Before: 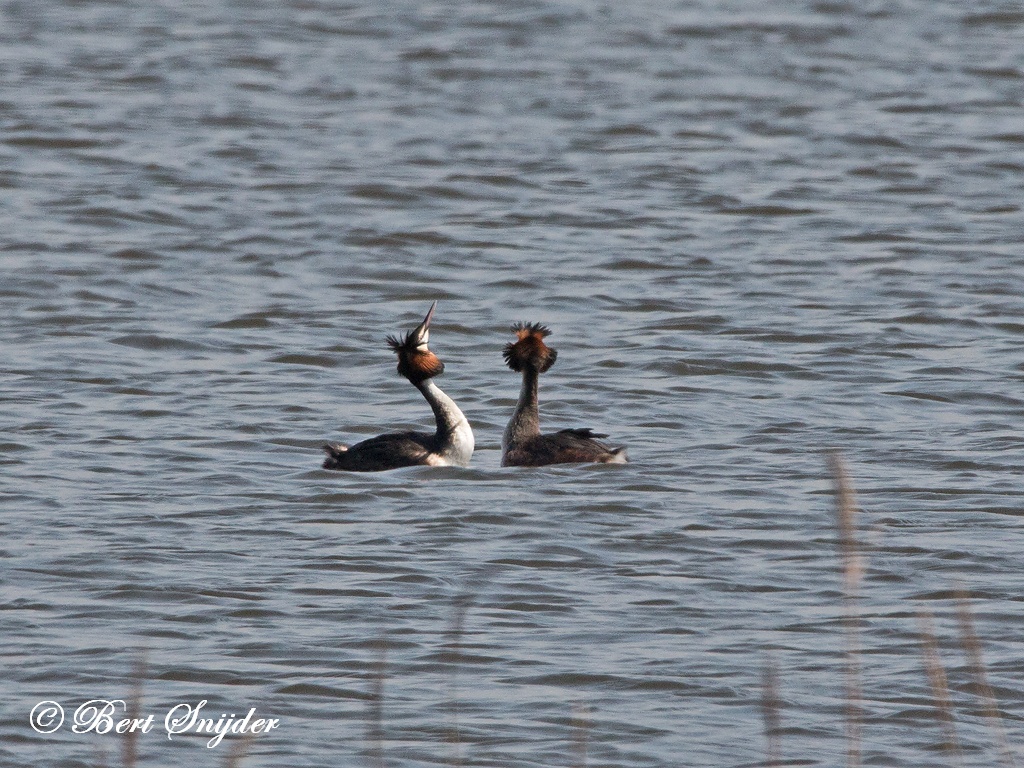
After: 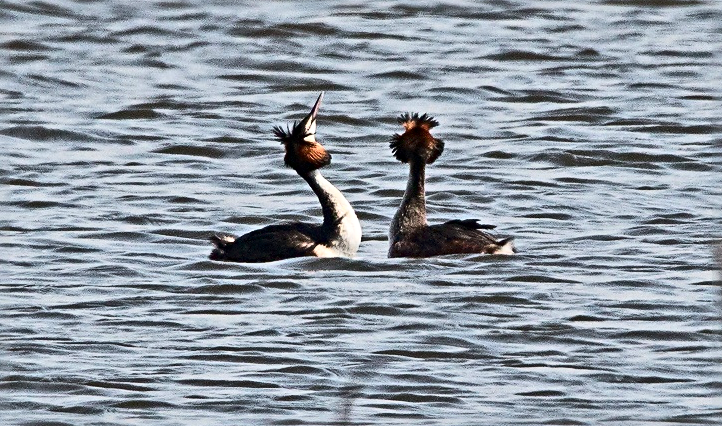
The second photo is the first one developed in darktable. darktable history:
sharpen: radius 3.962
crop: left 11.125%, top 27.254%, right 18.297%, bottom 17.234%
contrast brightness saturation: contrast 0.411, brightness 0.104, saturation 0.207
